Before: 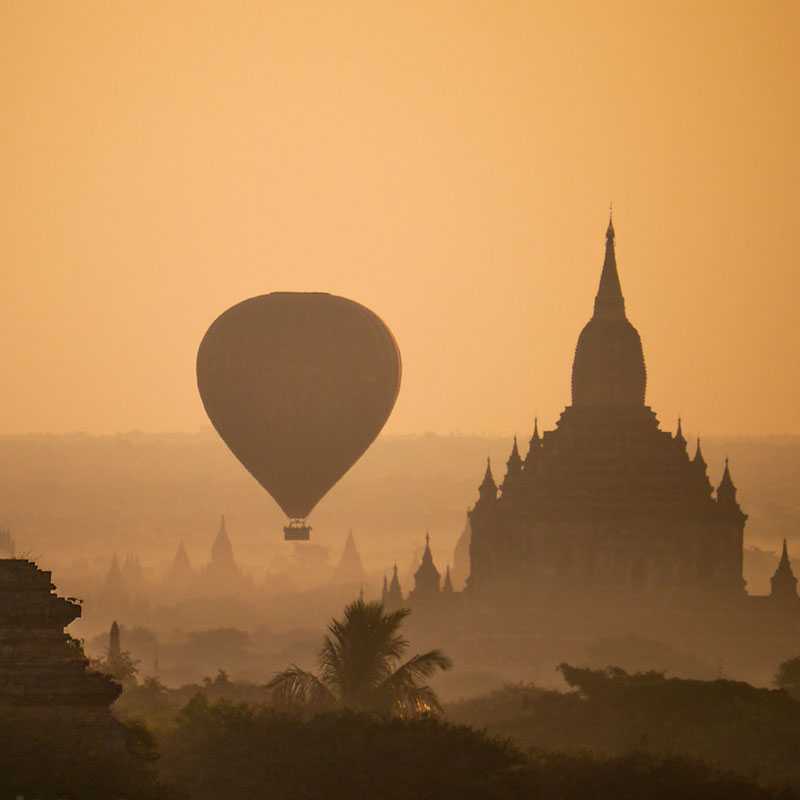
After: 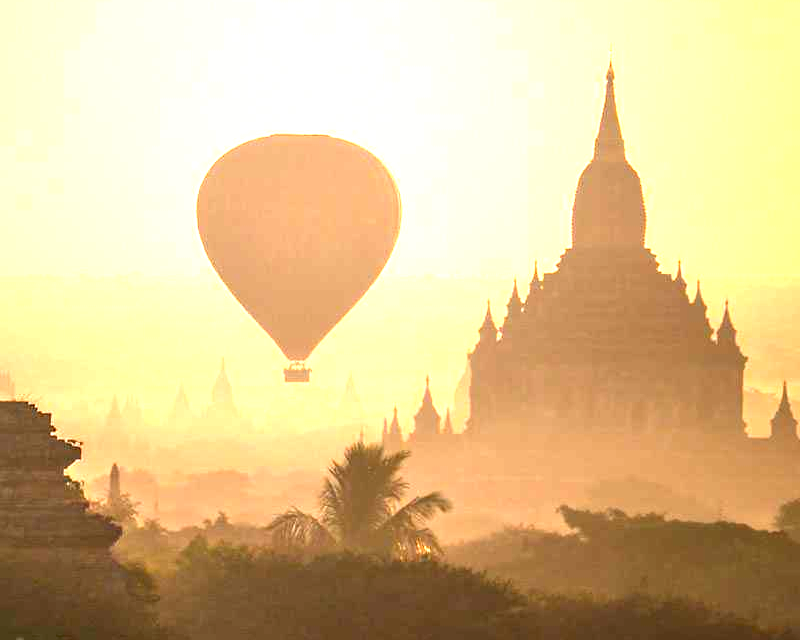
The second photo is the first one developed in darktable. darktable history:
crop and rotate: top 19.998%
exposure: exposure 2.207 EV, compensate highlight preservation false
